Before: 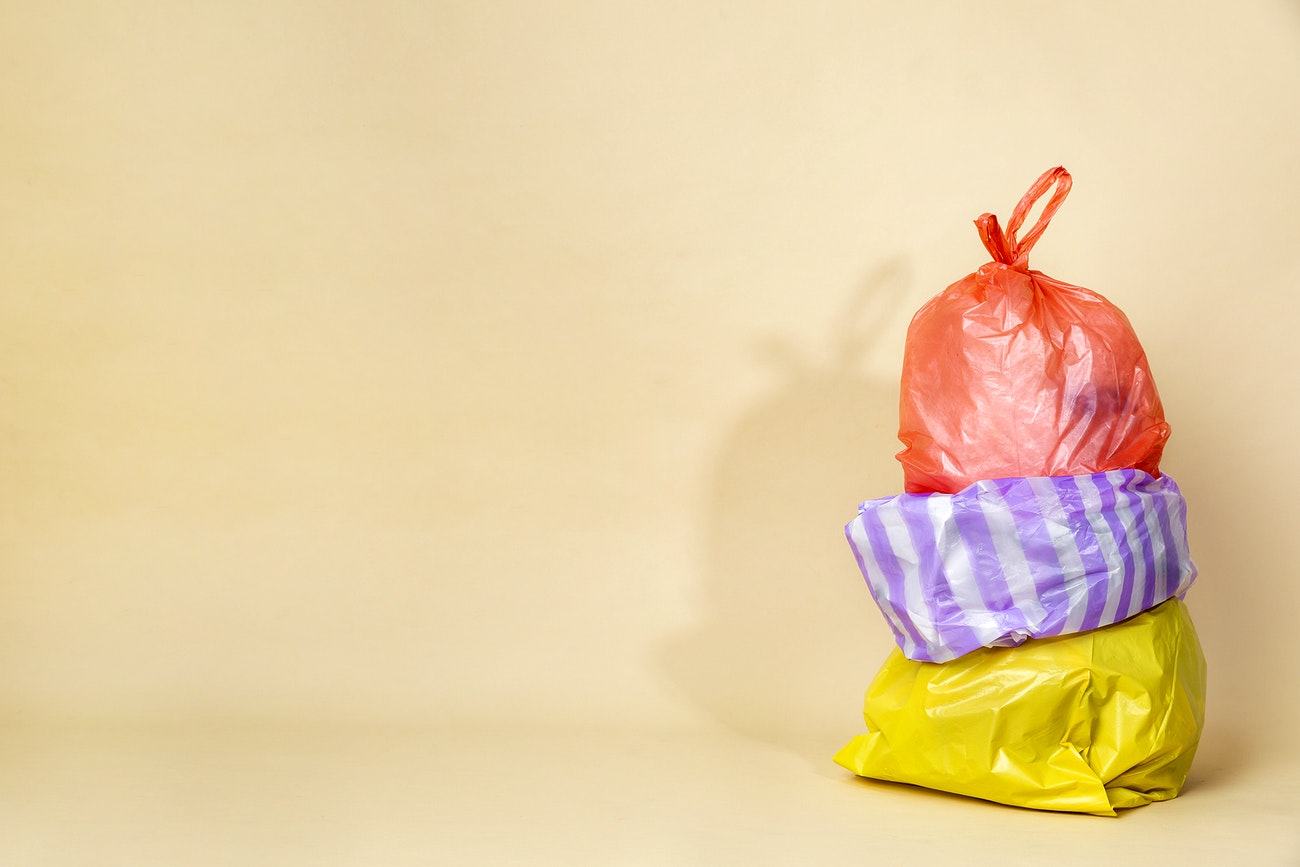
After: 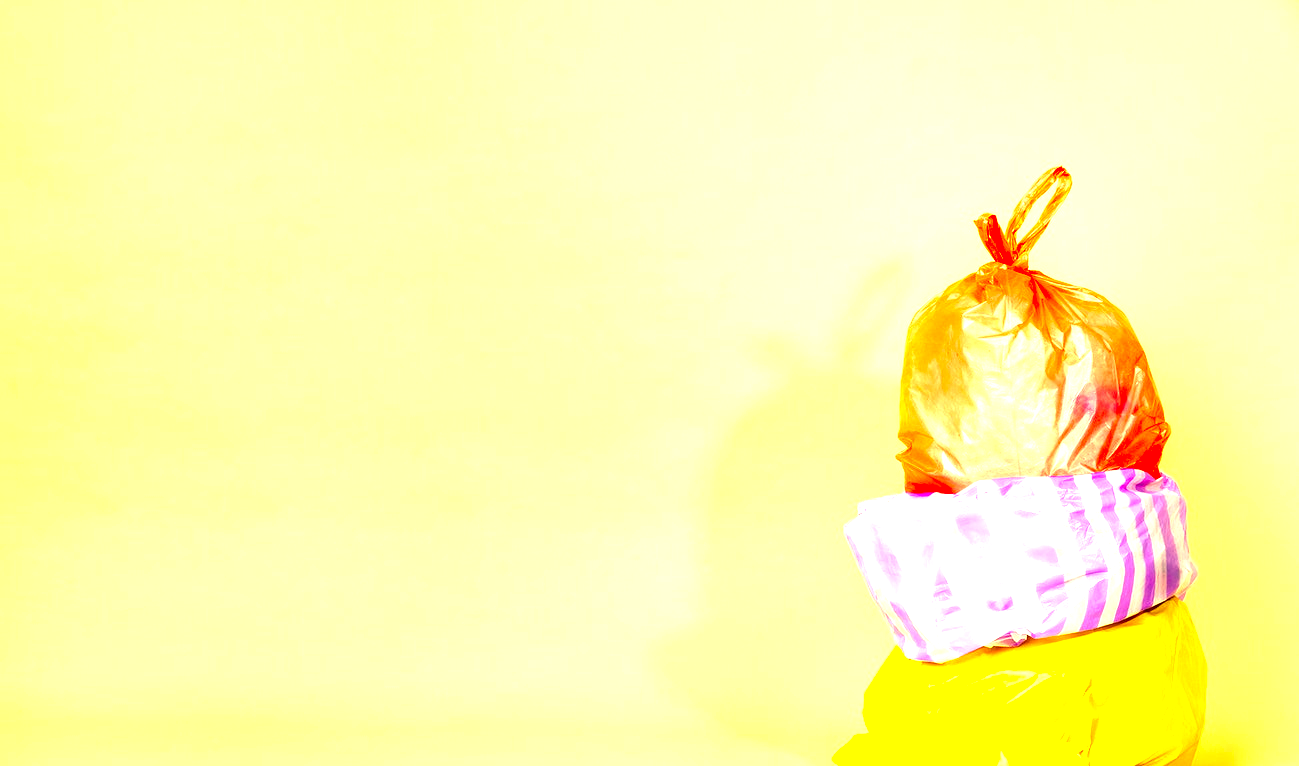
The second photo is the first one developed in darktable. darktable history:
crop and rotate: top 0%, bottom 11.585%
exposure: black level correction 0, exposure 1.885 EV, compensate highlight preservation false
local contrast: mode bilateral grid, contrast 28, coarseness 16, detail 116%, midtone range 0.2
color correction: highlights a* 9.67, highlights b* 39.2, shadows a* 14.17, shadows b* 3.19
